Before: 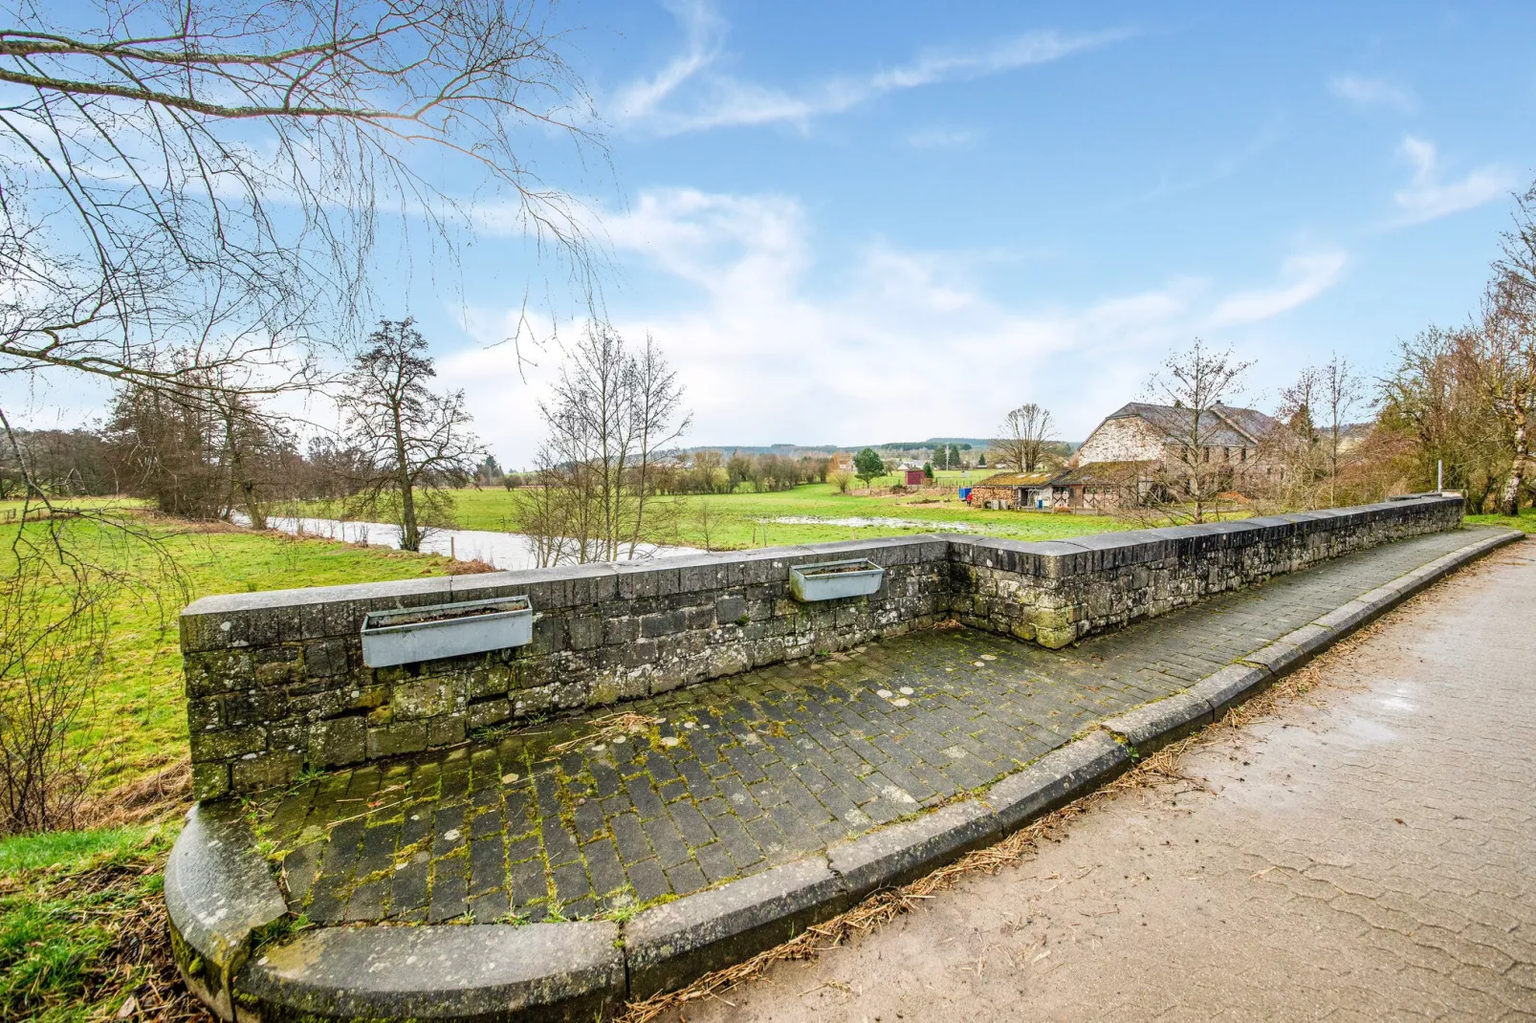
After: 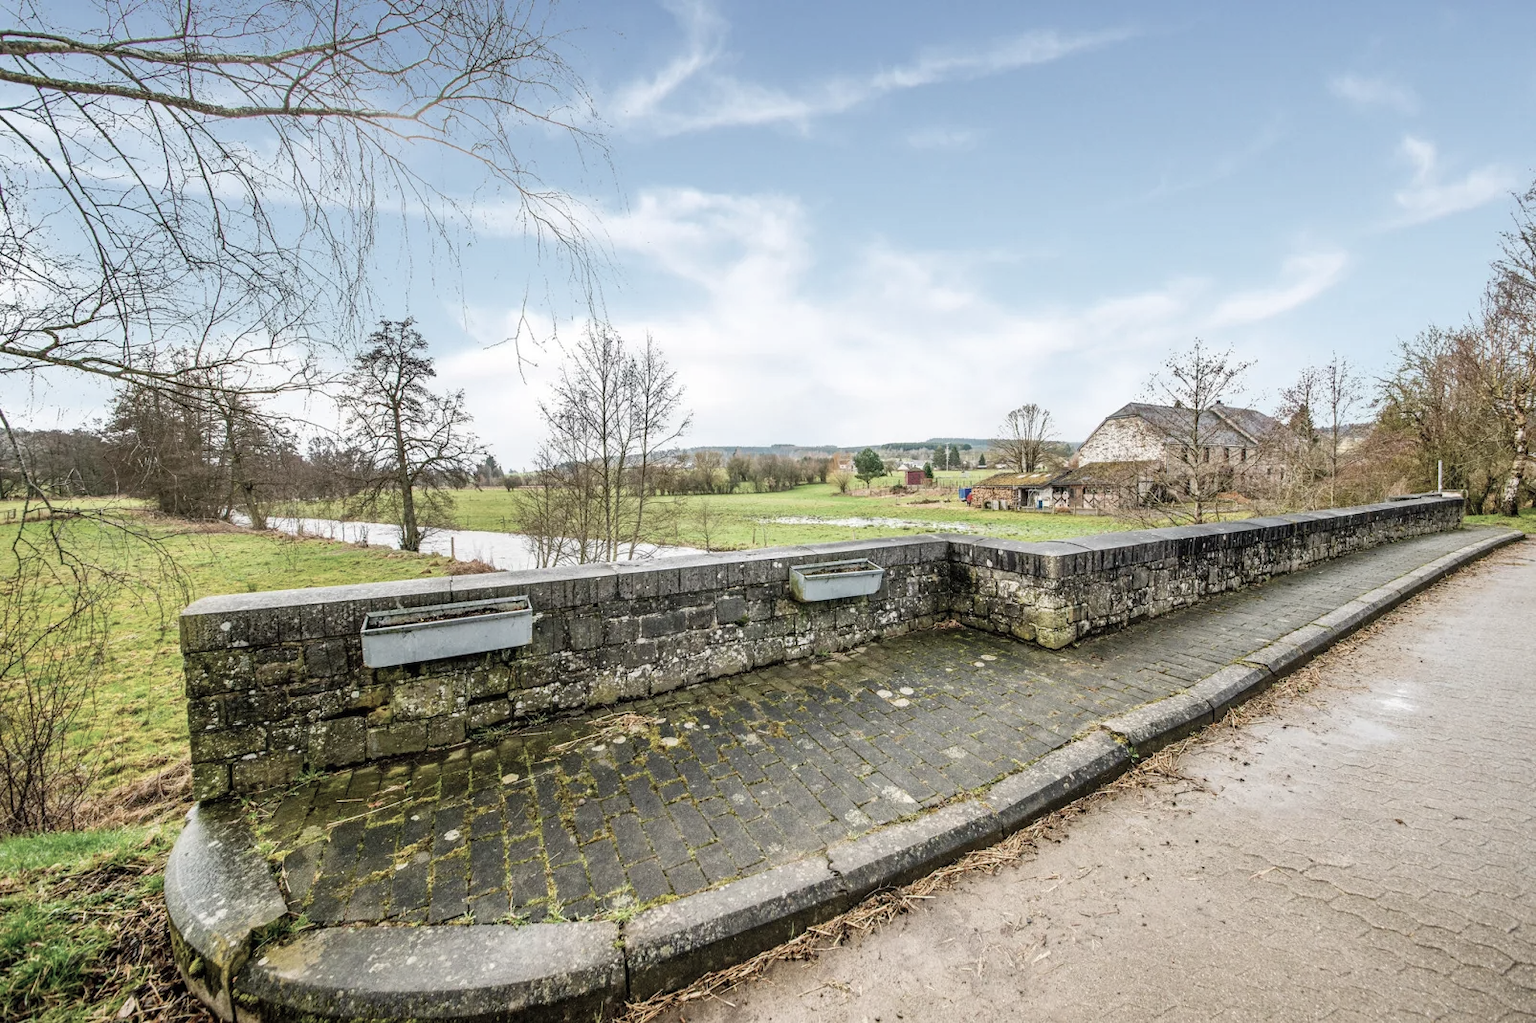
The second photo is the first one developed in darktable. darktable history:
color correction: highlights b* 0.046, saturation 0.616
